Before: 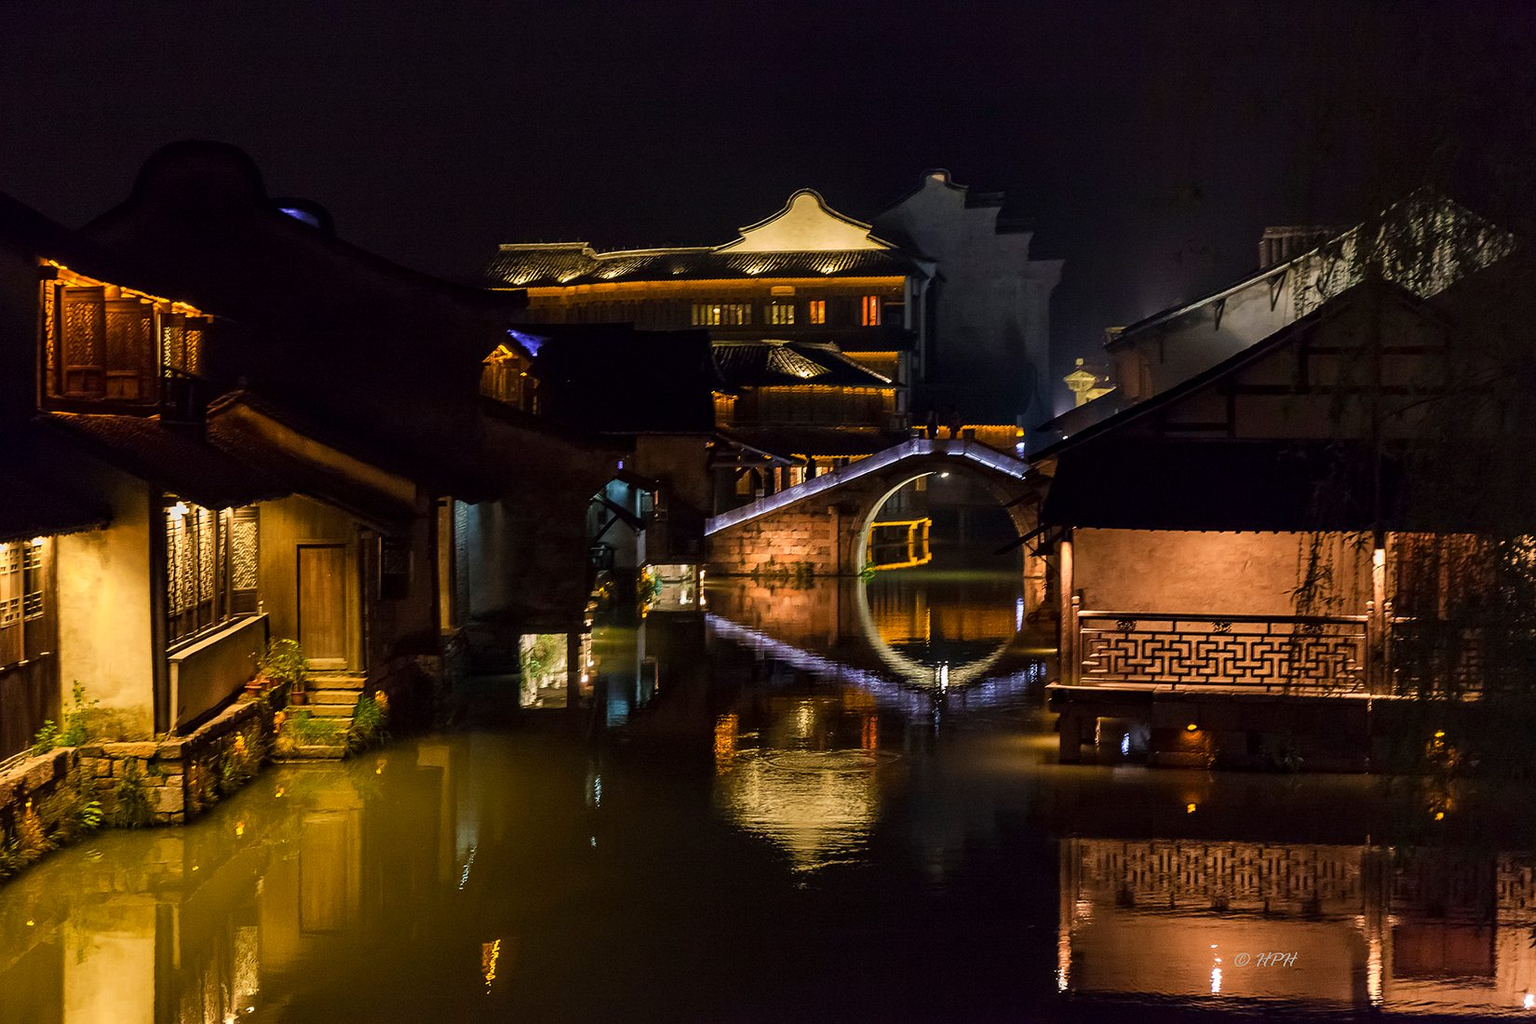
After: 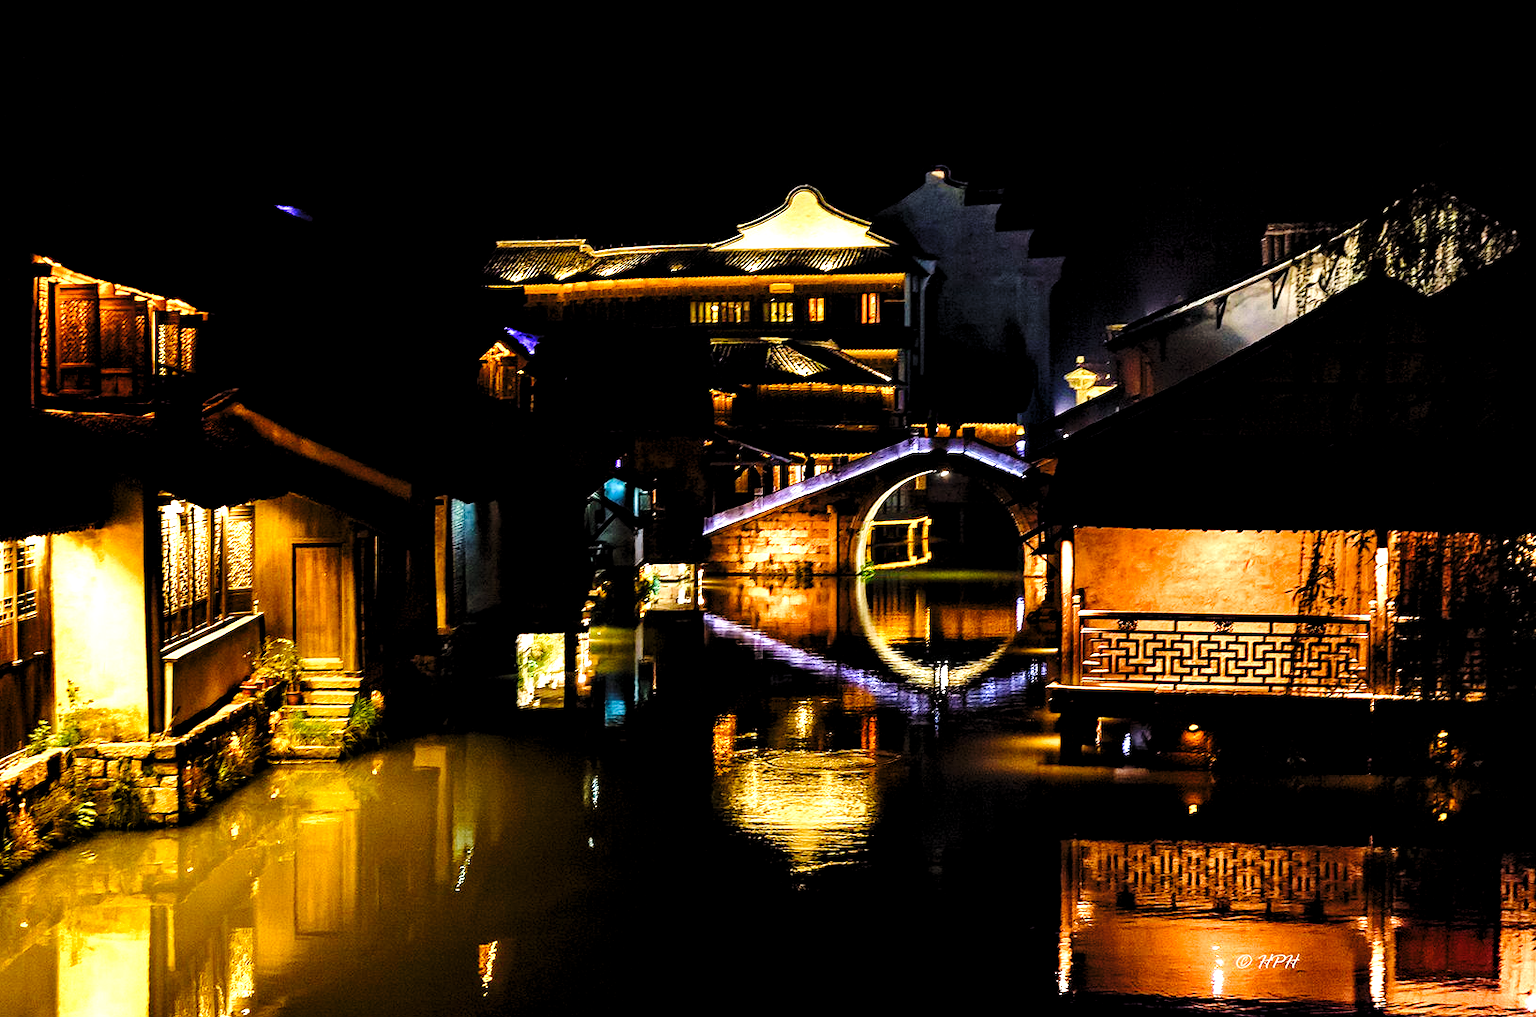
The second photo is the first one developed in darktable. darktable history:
base curve: curves: ch0 [(0, 0) (0.026, 0.03) (0.109, 0.232) (0.351, 0.748) (0.669, 0.968) (1, 1)], preserve colors none
shadows and highlights: radius 168.6, shadows 26.46, white point adjustment 3.11, highlights -68.91, soften with gaussian
crop: left 0.443%, top 0.491%, right 0.197%, bottom 0.721%
color balance rgb: linear chroma grading › shadows -3.695%, linear chroma grading › highlights -4.529%, perceptual saturation grading › global saturation 20%, perceptual saturation grading › highlights -49.48%, perceptual saturation grading › shadows 24.103%, global vibrance 24.097%
haze removal: strength 0.292, distance 0.252, compatibility mode true, adaptive false
levels: levels [0.062, 0.494, 0.925]
